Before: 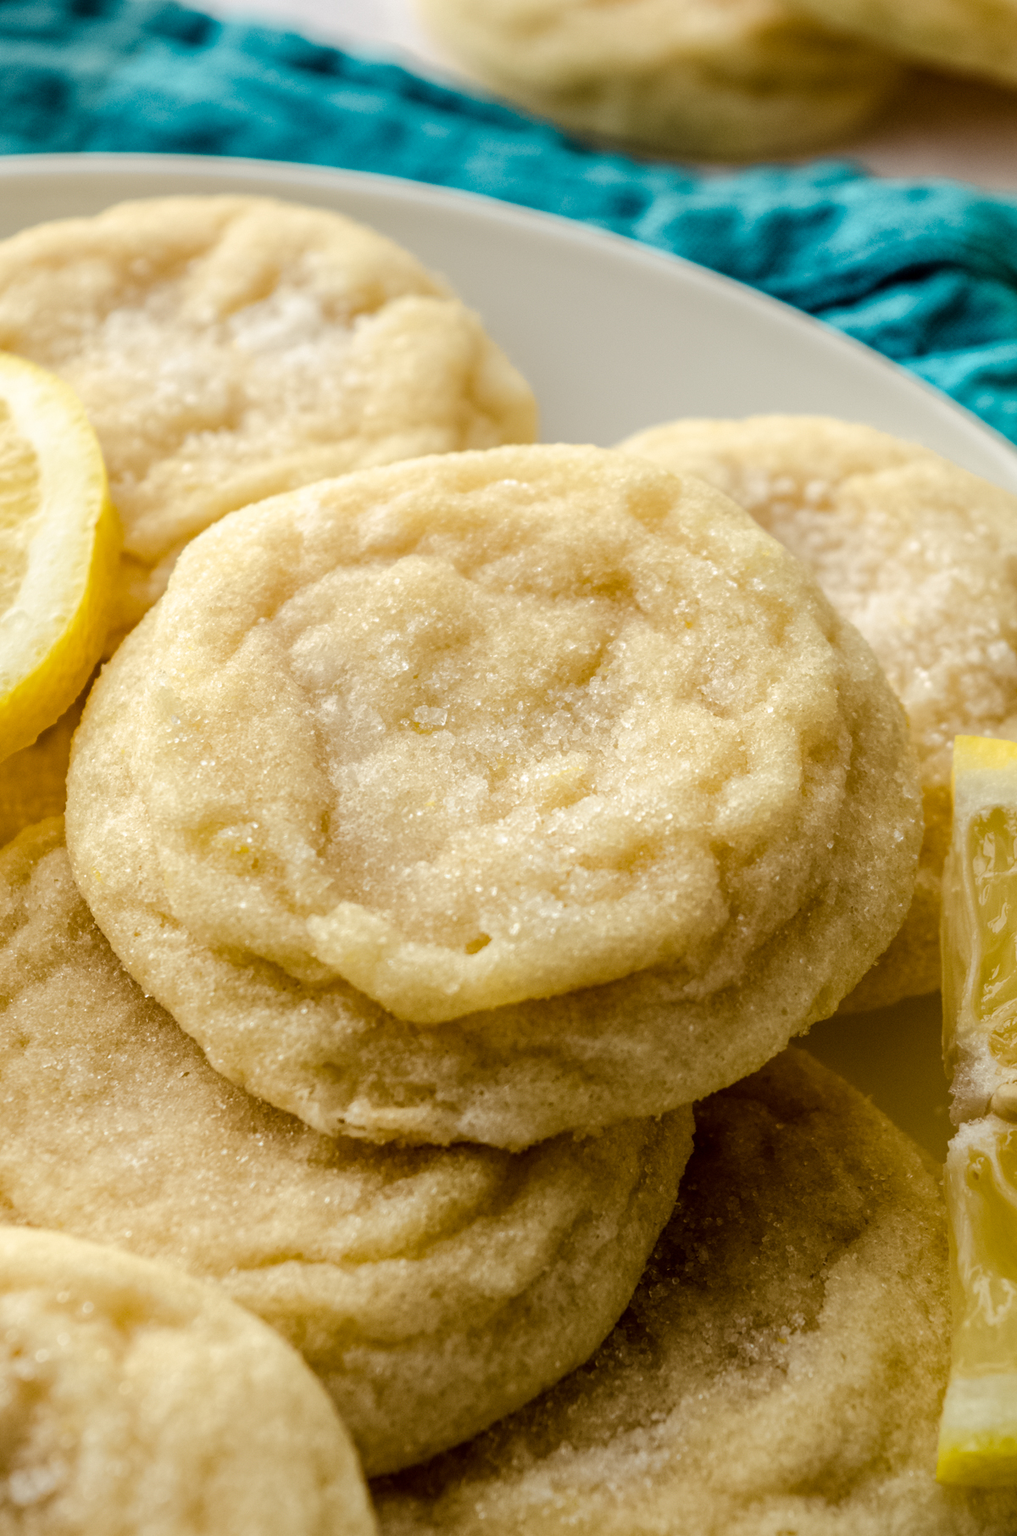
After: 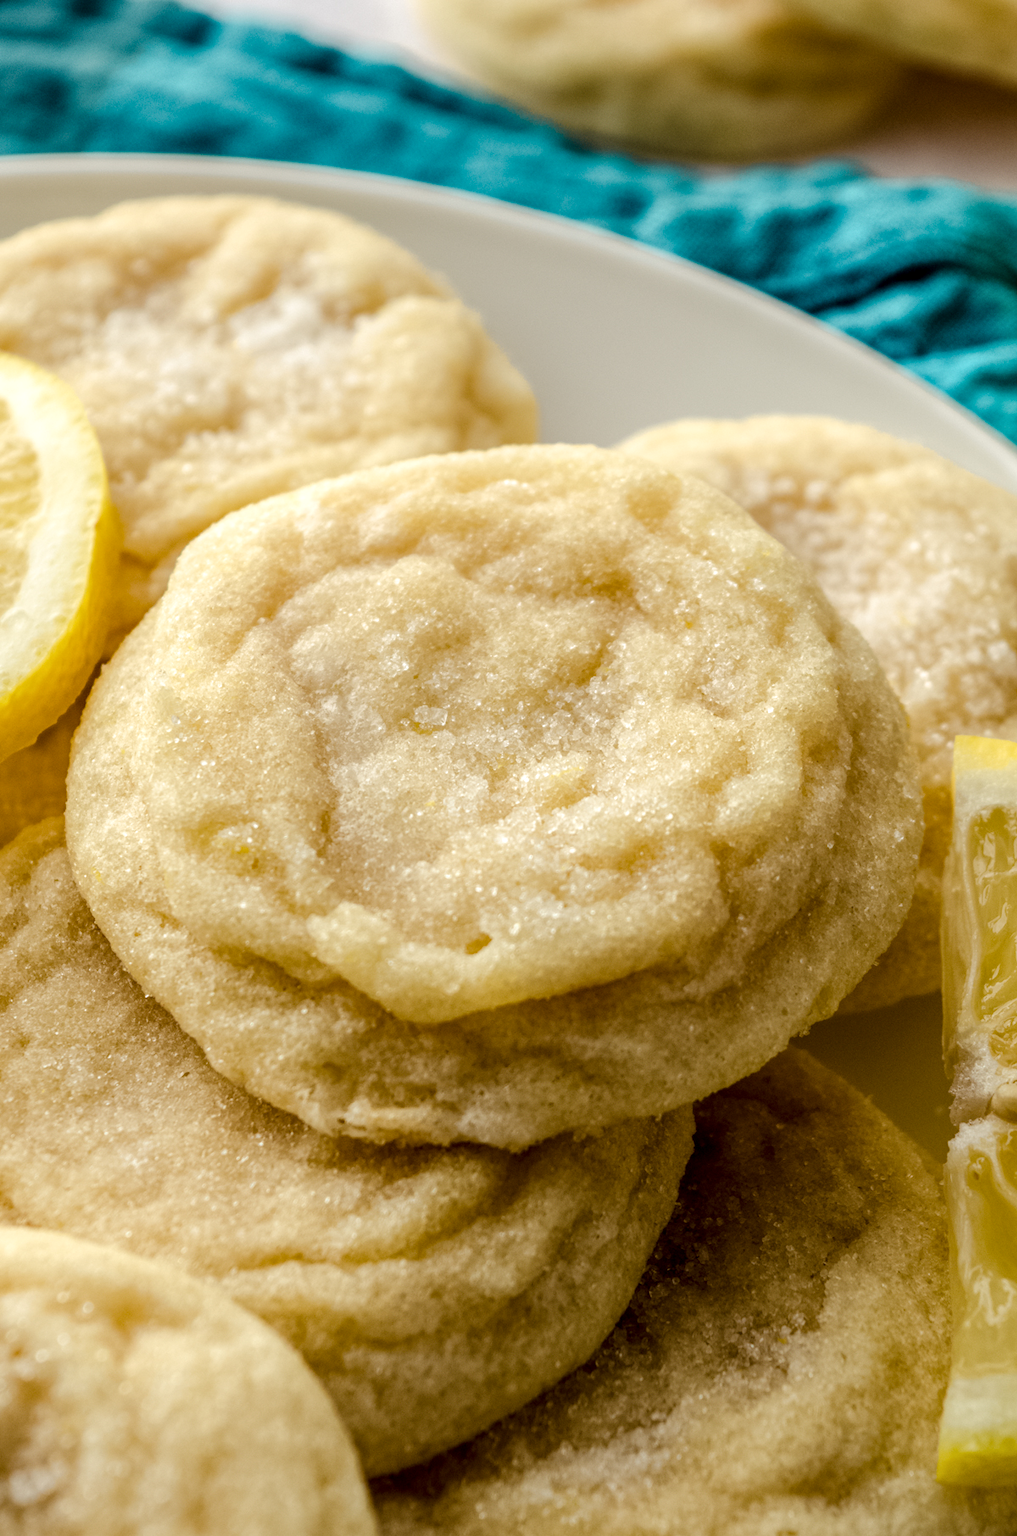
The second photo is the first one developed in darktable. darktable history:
local contrast: highlights 103%, shadows 101%, detail 120%, midtone range 0.2
